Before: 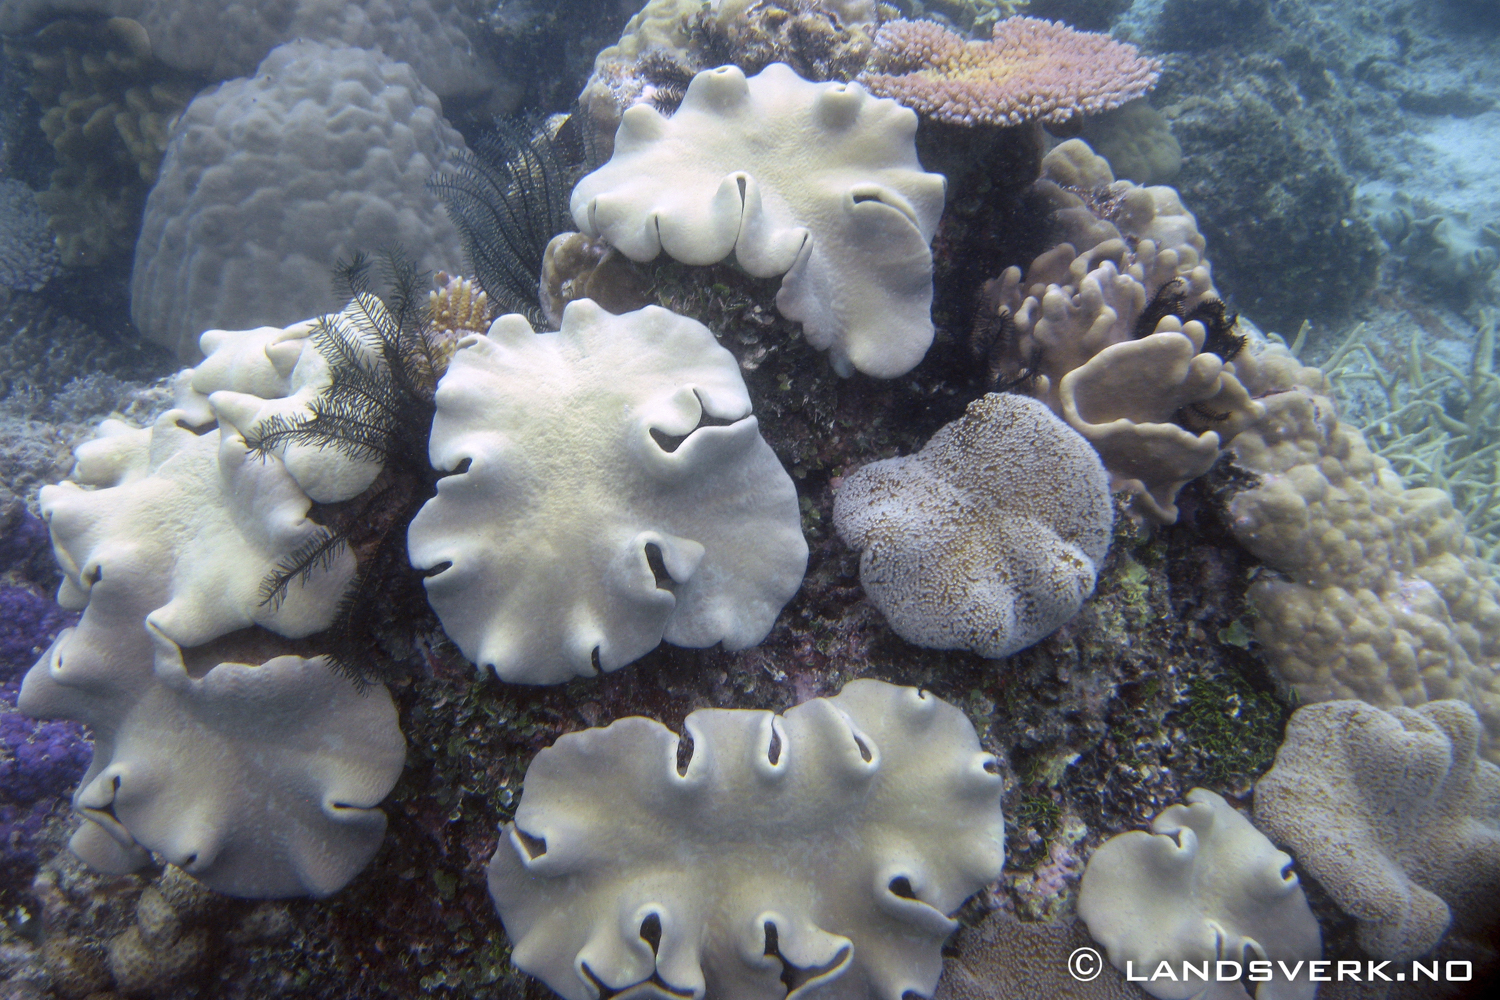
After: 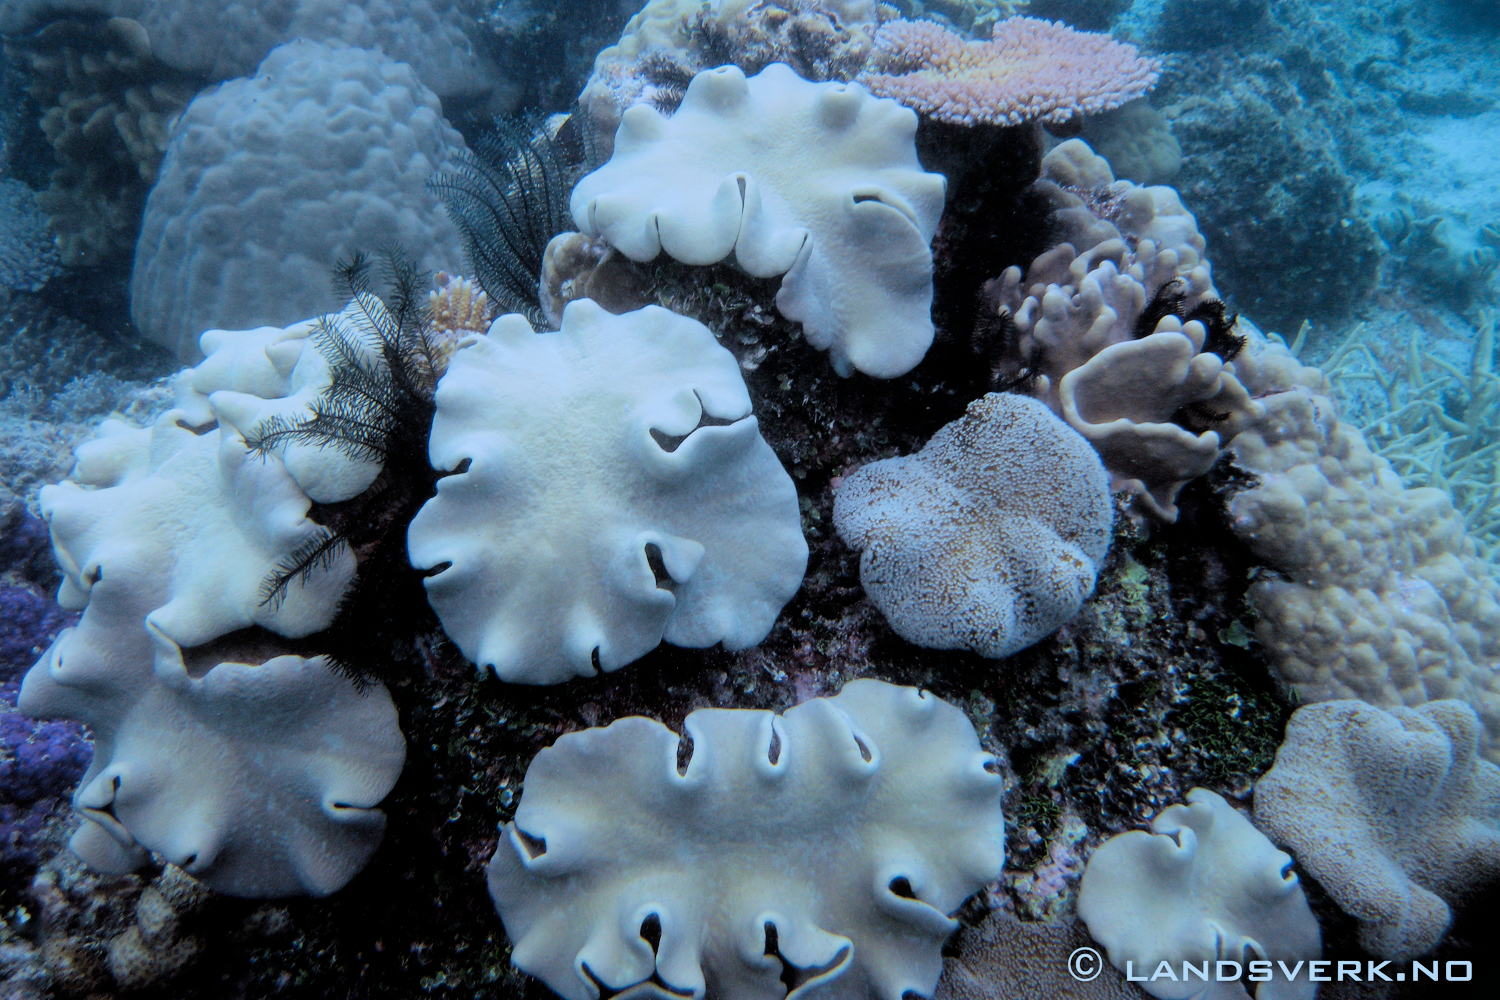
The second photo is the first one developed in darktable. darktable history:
filmic rgb: black relative exposure -4.14 EV, white relative exposure 5.1 EV, hardness 2.11, contrast 1.165
color correction: highlights a* -9.35, highlights b* -23.15
